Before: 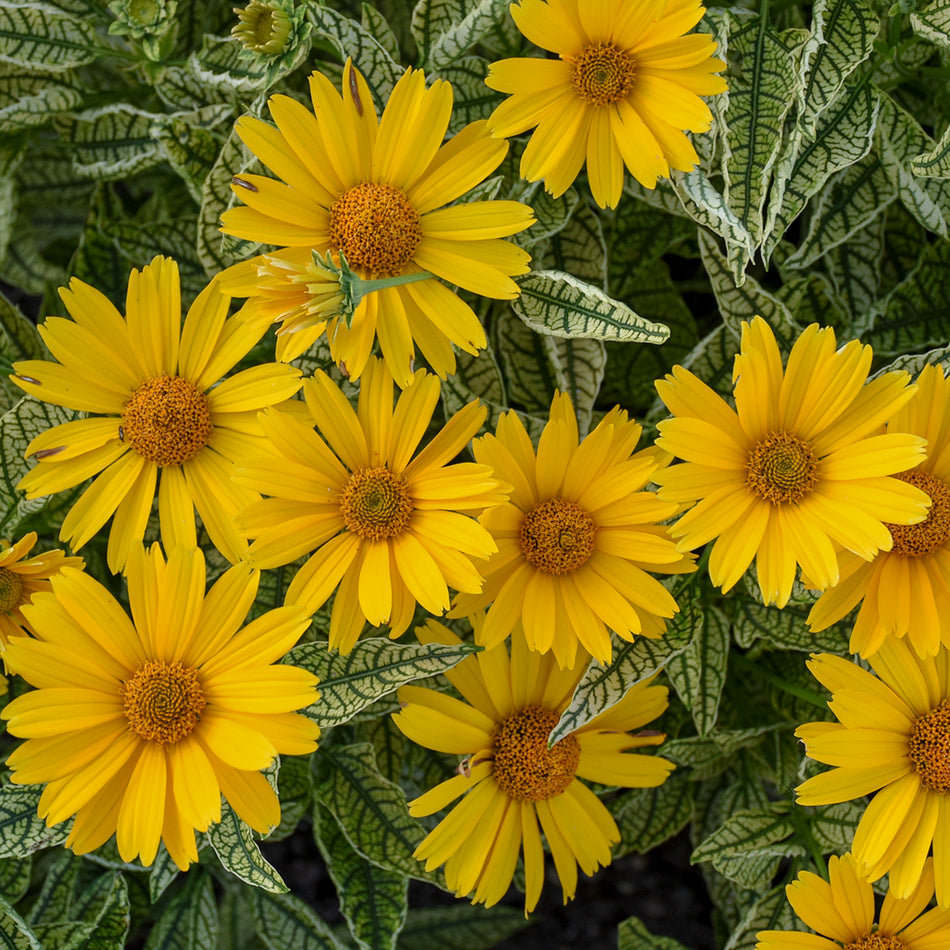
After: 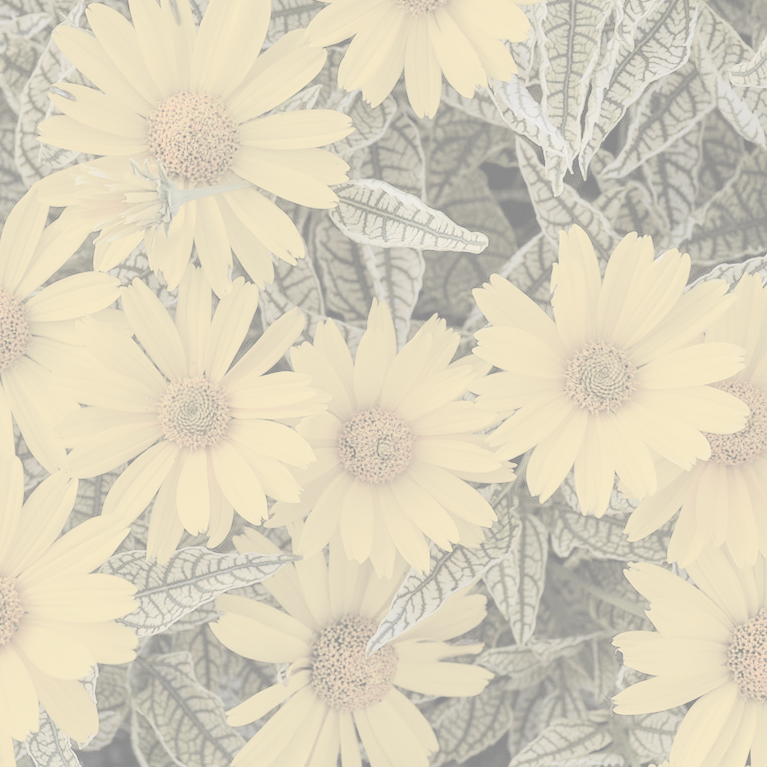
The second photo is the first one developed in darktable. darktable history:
tone curve: curves: ch0 [(0, 0.023) (0.103, 0.087) (0.277, 0.28) (0.46, 0.554) (0.569, 0.68) (0.735, 0.843) (0.994, 0.984)]; ch1 [(0, 0) (0.324, 0.285) (0.456, 0.438) (0.488, 0.497) (0.512, 0.503) (0.535, 0.535) (0.599, 0.606) (0.715, 0.738) (1, 1)]; ch2 [(0, 0) (0.369, 0.388) (0.449, 0.431) (0.478, 0.471) (0.502, 0.503) (0.55, 0.553) (0.603, 0.602) (0.656, 0.713) (1, 1)], color space Lab, independent channels, preserve colors none
contrast brightness saturation: contrast -0.32, brightness 0.75, saturation -0.78
crop: left 19.159%, top 9.58%, bottom 9.58%
